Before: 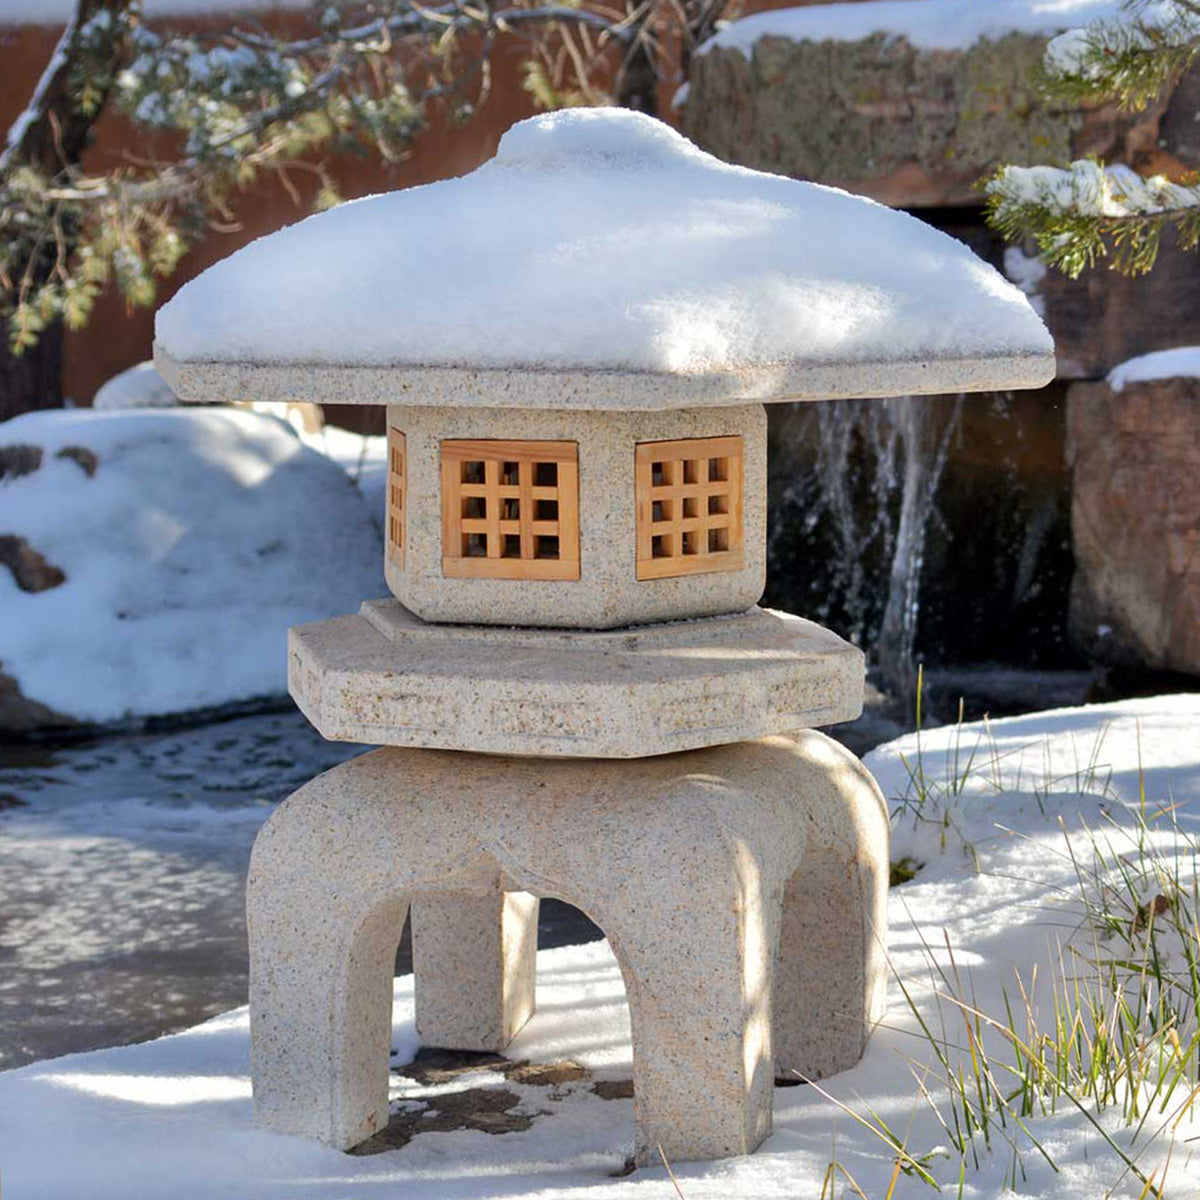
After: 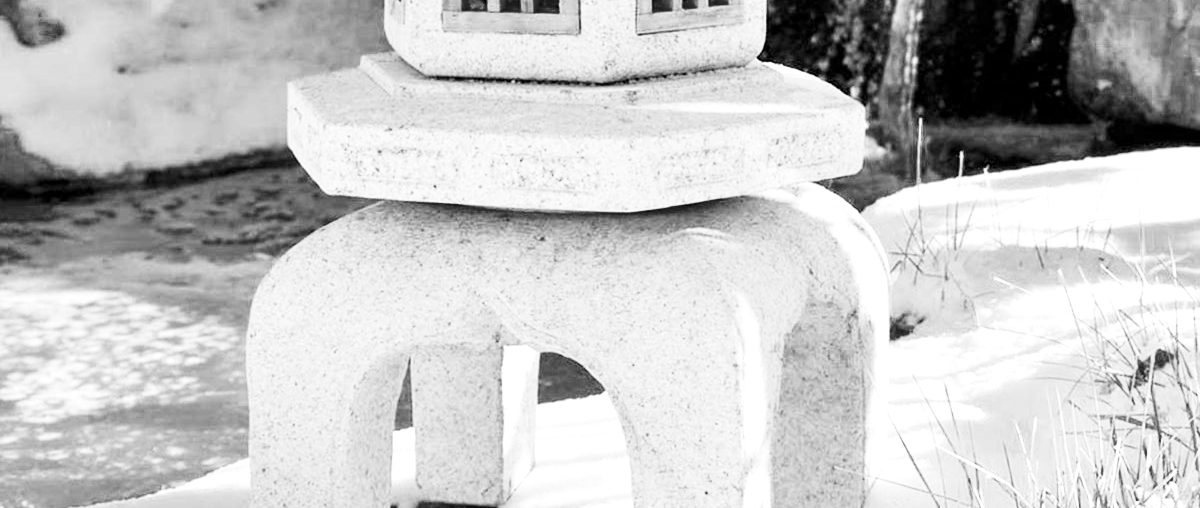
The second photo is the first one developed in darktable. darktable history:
crop: top 45.501%, bottom 12.159%
local contrast: mode bilateral grid, contrast 10, coarseness 26, detail 111%, midtone range 0.2
tone equalizer: edges refinement/feathering 500, mask exposure compensation -1.57 EV, preserve details no
exposure: exposure 2.199 EV, compensate highlight preservation false
color zones: curves: ch0 [(0.002, 0.429) (0.121, 0.212) (0.198, 0.113) (0.276, 0.344) (0.331, 0.541) (0.41, 0.56) (0.482, 0.289) (0.619, 0.227) (0.721, 0.18) (0.821, 0.435) (0.928, 0.555) (1, 0.587)]; ch1 [(0, 0) (0.143, 0) (0.286, 0) (0.429, 0) (0.571, 0) (0.714, 0) (0.857, 0)]
color balance rgb: shadows lift › chroma 2.014%, shadows lift › hue 214.99°, highlights gain › luminance 16.662%, highlights gain › chroma 2.892%, highlights gain › hue 258.33°, global offset › luminance 0.253%, perceptual saturation grading › global saturation 34.937%, perceptual saturation grading › highlights -24.954%, perceptual saturation grading › shadows 49.619%, global vibrance 19.685%
filmic rgb: black relative exposure -7.65 EV, white relative exposure 4.56 EV, hardness 3.61, contrast 1.057, preserve chrominance no, color science v5 (2021)
